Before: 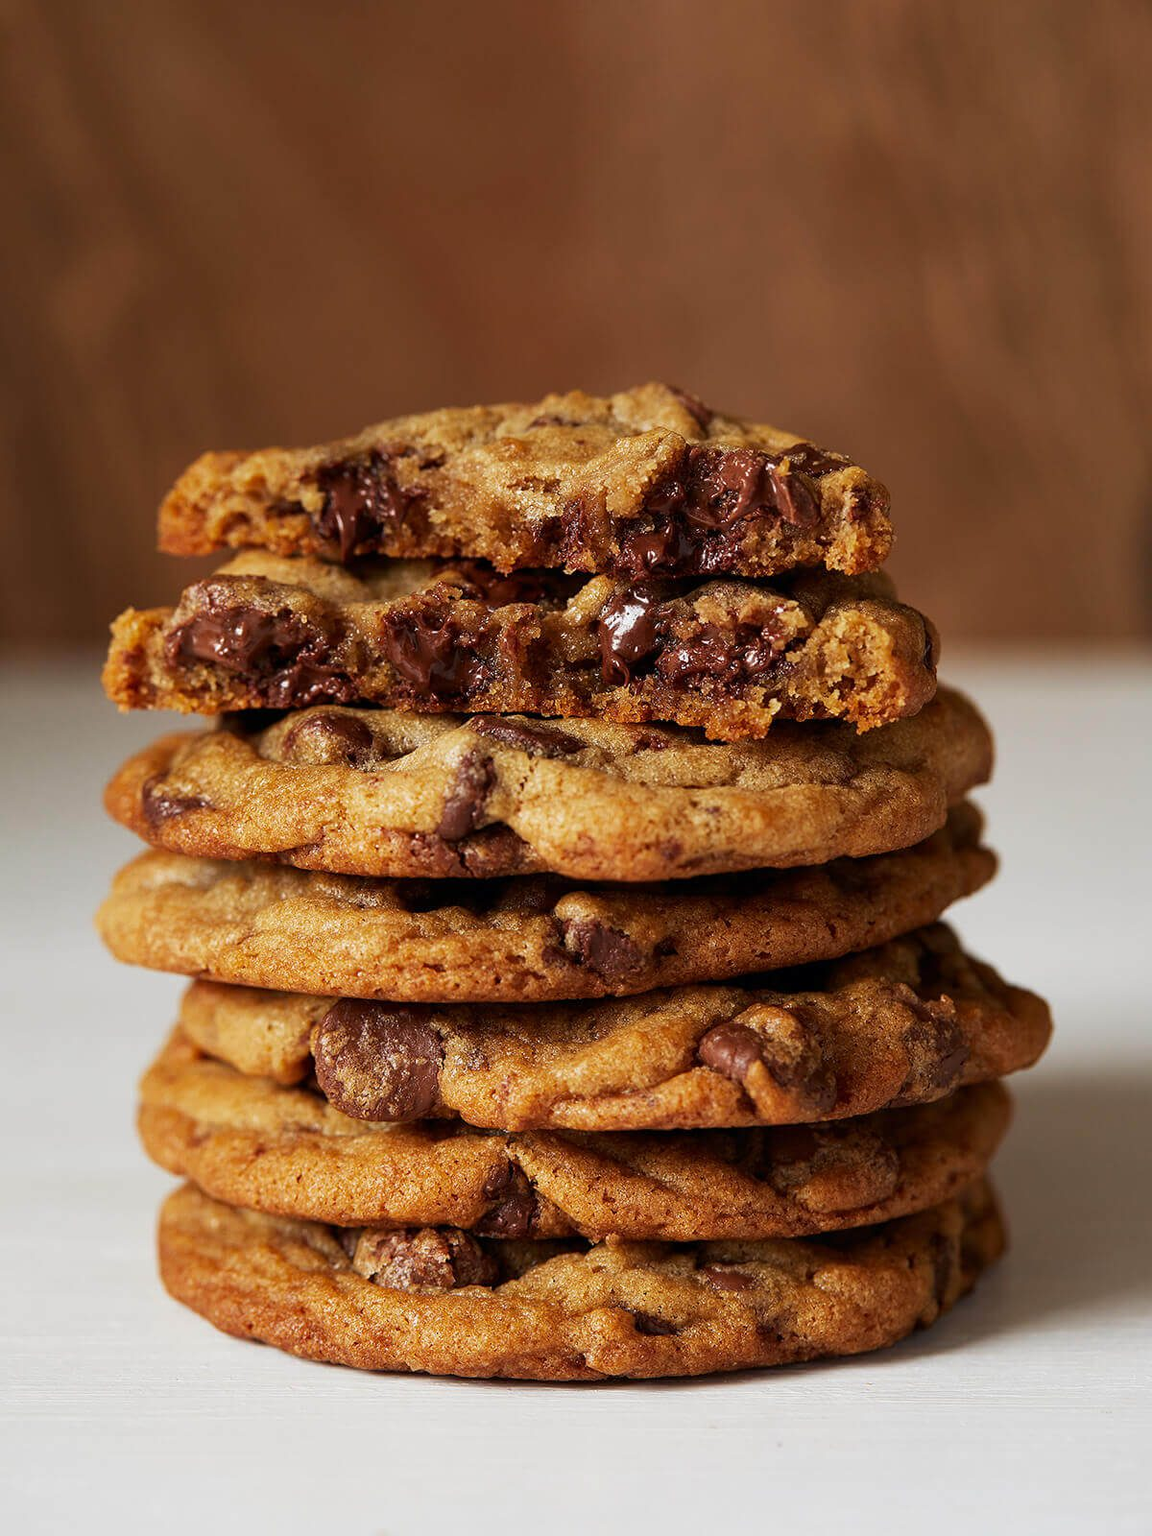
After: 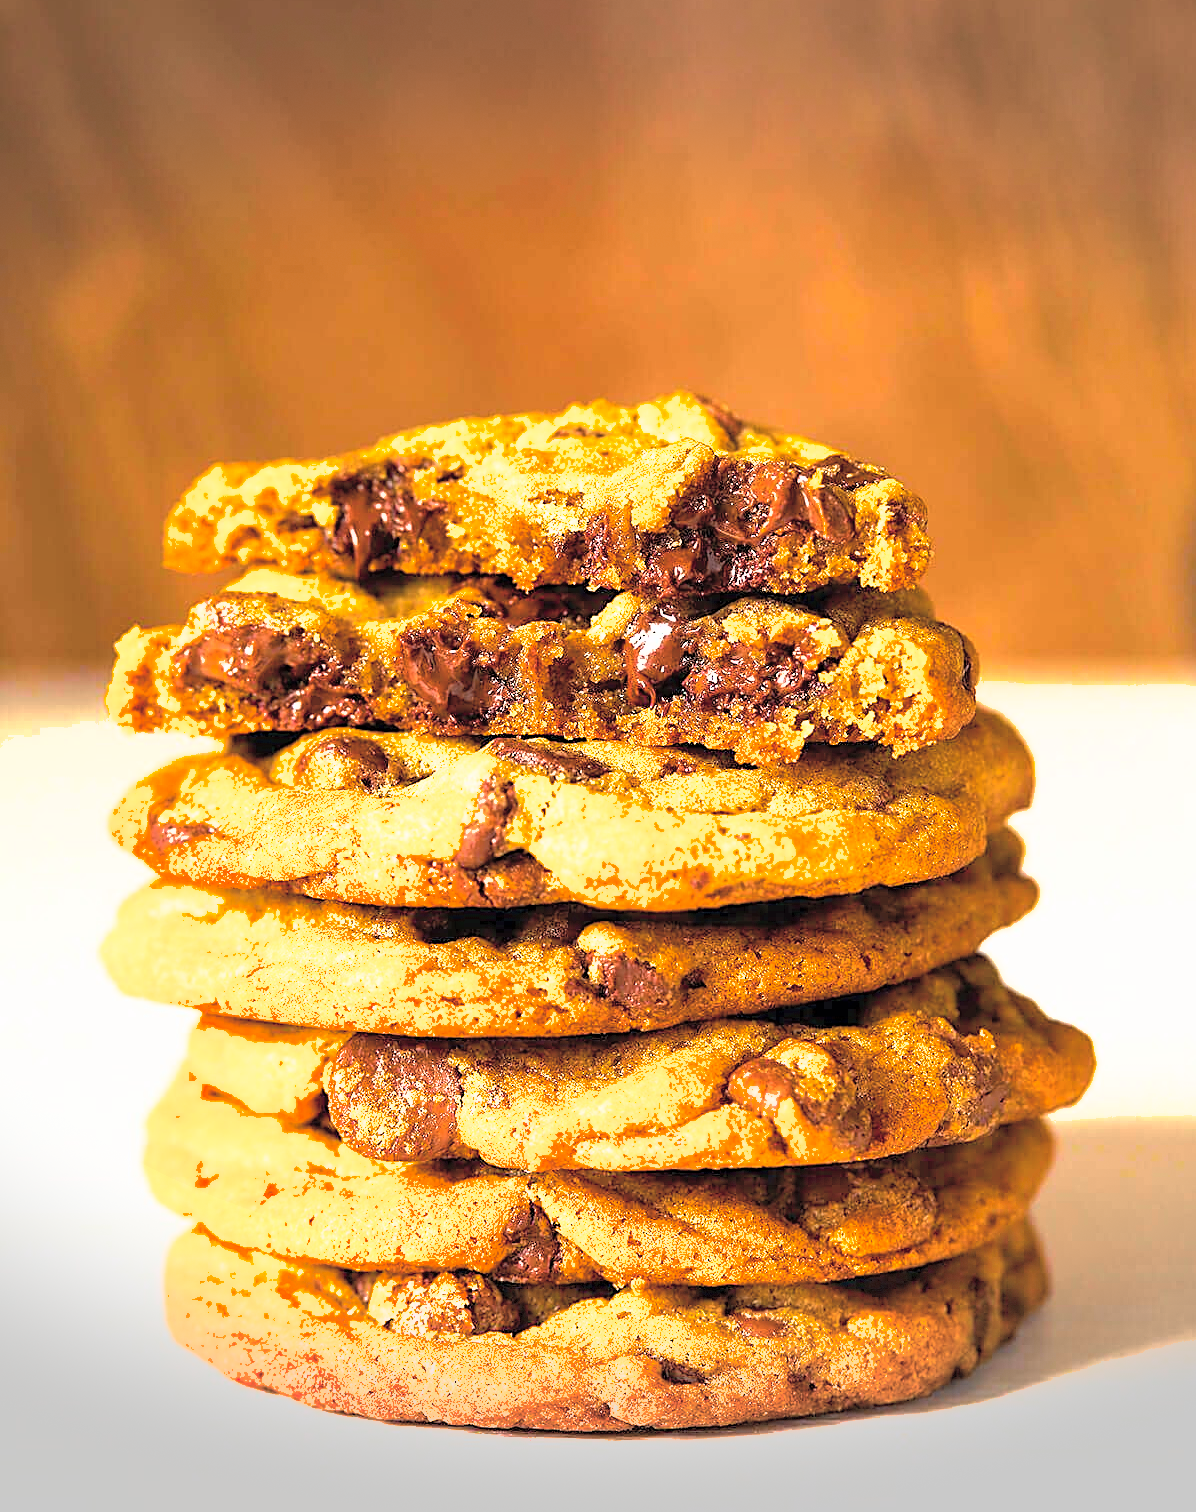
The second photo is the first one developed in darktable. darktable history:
graduated density: on, module defaults
sharpen: on, module defaults
crop: top 0.448%, right 0.264%, bottom 5.045%
color balance rgb: perceptual saturation grading › global saturation 25%, perceptual brilliance grading › global brilliance 35%, perceptual brilliance grading › highlights 50%, perceptual brilliance grading › mid-tones 60%, perceptual brilliance grading › shadows 35%, global vibrance 20%
shadows and highlights: shadows 30
vignetting: fall-off start 100%, brightness -0.406, saturation -0.3, width/height ratio 1.324, dithering 8-bit output, unbound false
global tonemap: drago (0.7, 100)
